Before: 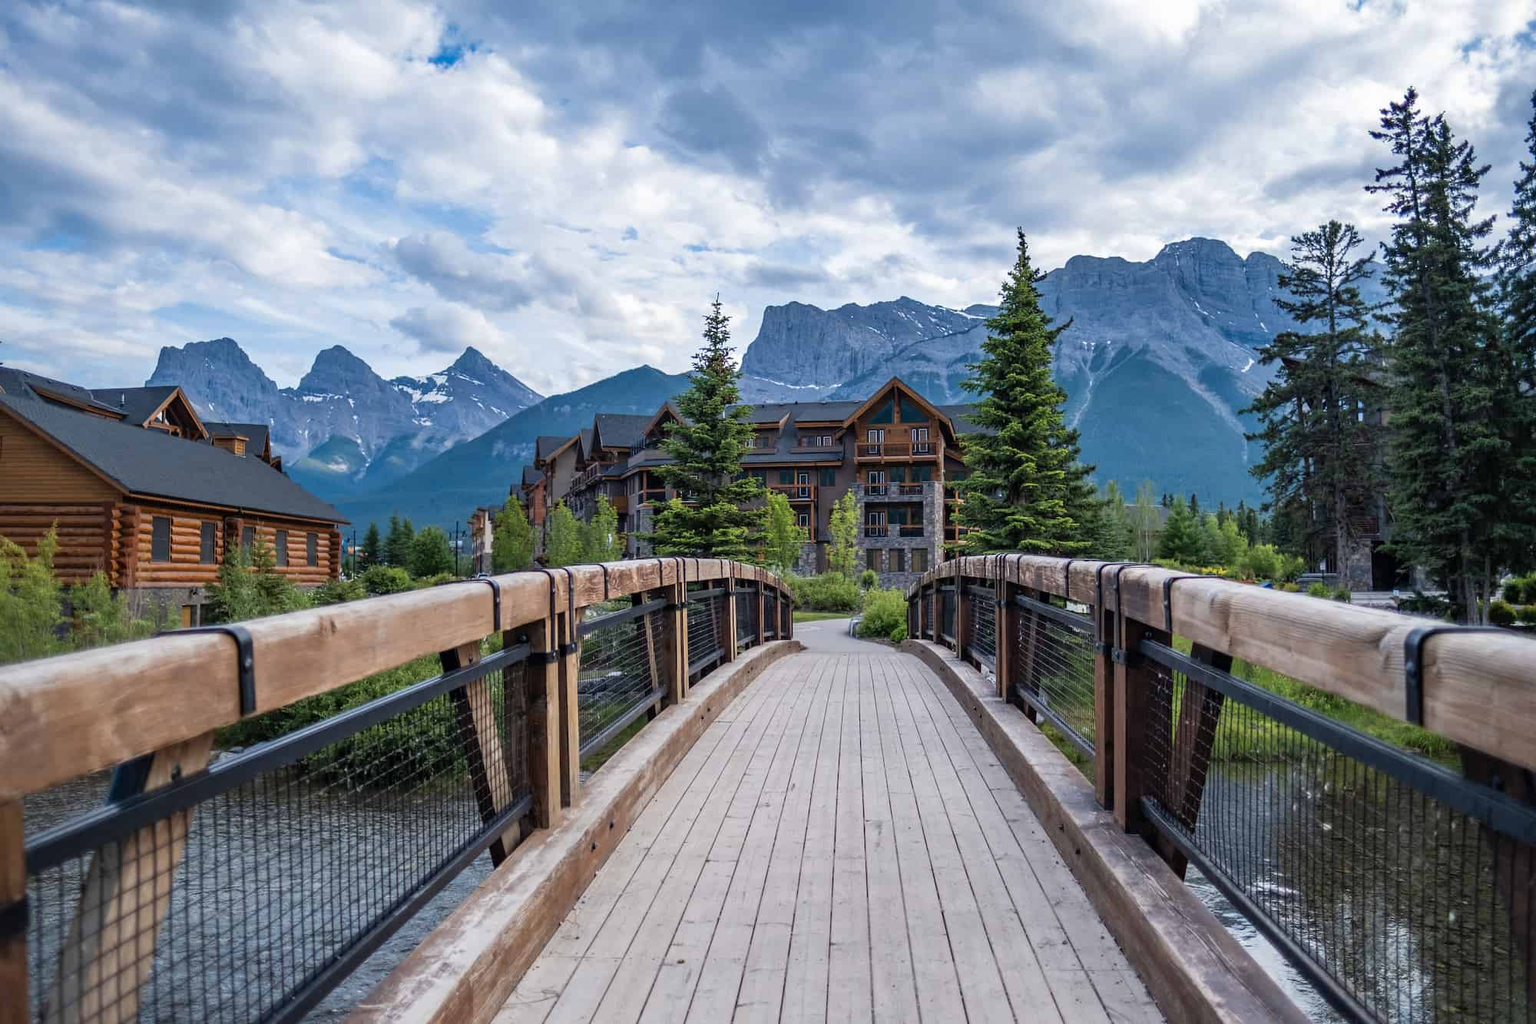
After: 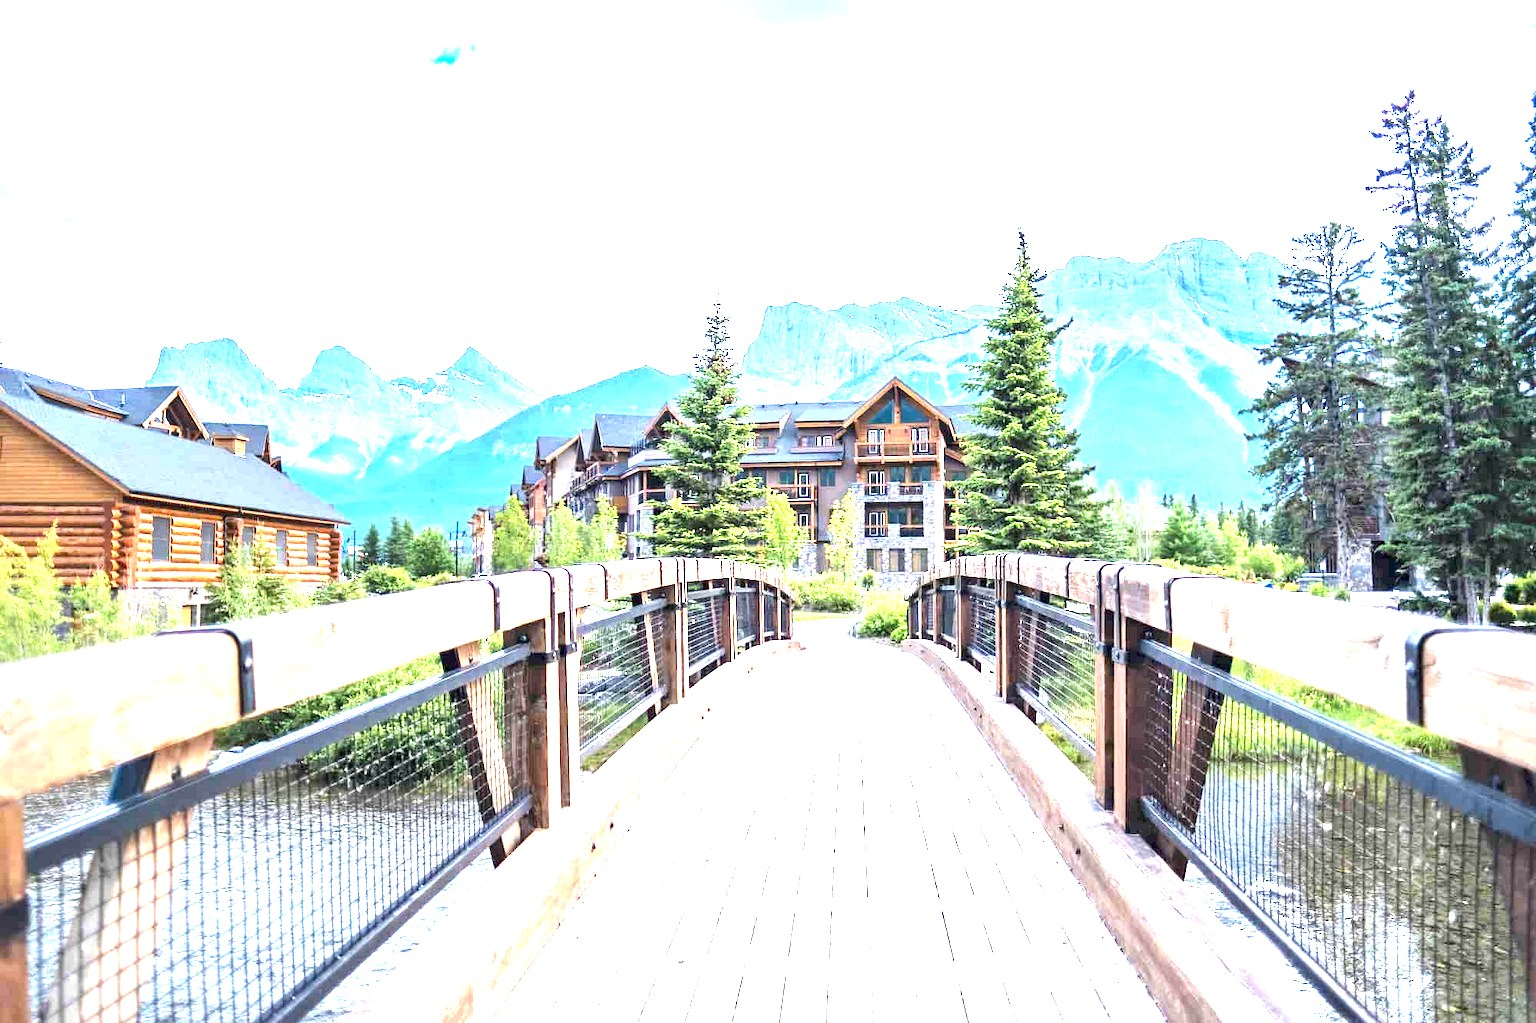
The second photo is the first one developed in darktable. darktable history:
exposure: exposure 3.091 EV, compensate highlight preservation false
